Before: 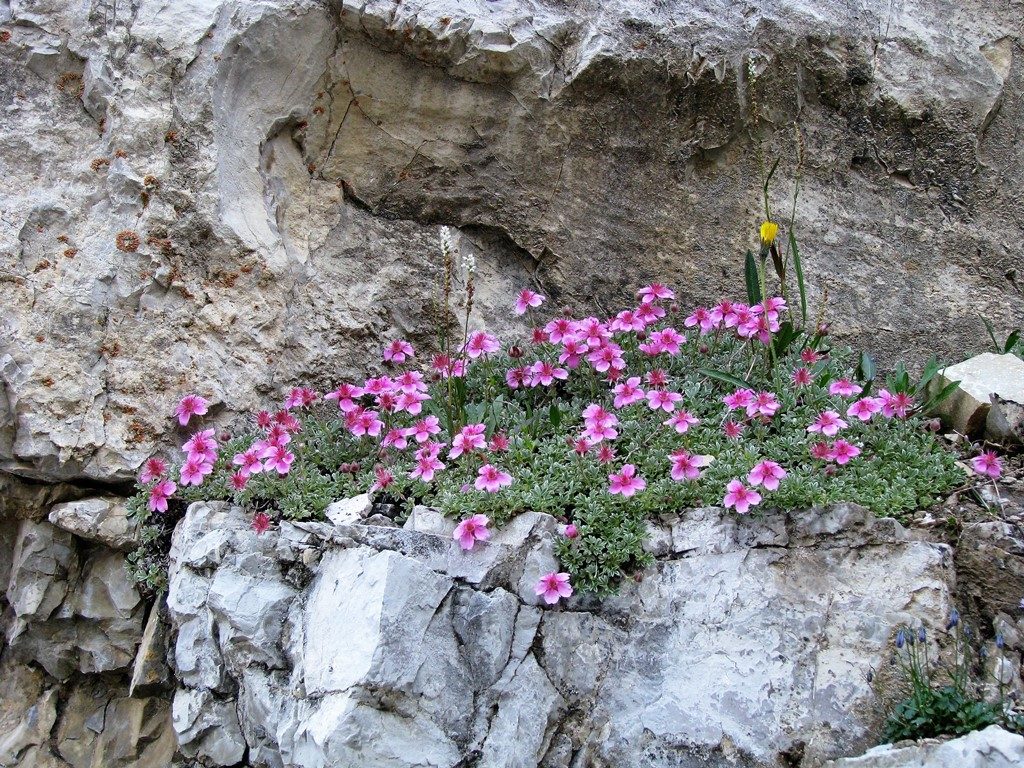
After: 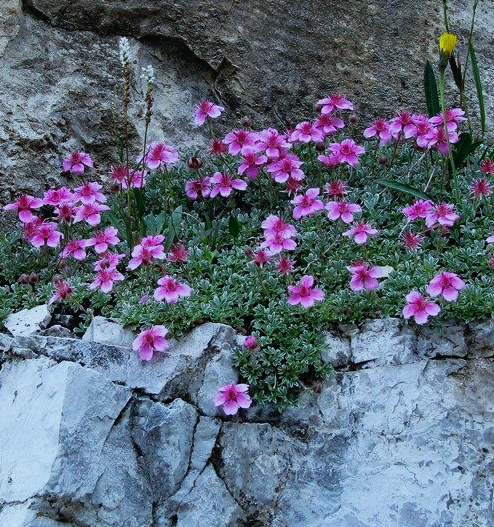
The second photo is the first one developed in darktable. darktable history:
crop: left 31.379%, top 24.658%, right 20.326%, bottom 6.628%
color calibration: illuminant F (fluorescent), F source F9 (Cool White Deluxe 4150 K) – high CRI, x 0.374, y 0.373, temperature 4158.34 K
tone curve: curves: ch0 [(0, 0) (0.003, 0.019) (0.011, 0.019) (0.025, 0.022) (0.044, 0.026) (0.069, 0.032) (0.1, 0.052) (0.136, 0.081) (0.177, 0.123) (0.224, 0.17) (0.277, 0.219) (0.335, 0.276) (0.399, 0.344) (0.468, 0.421) (0.543, 0.508) (0.623, 0.604) (0.709, 0.705) (0.801, 0.797) (0.898, 0.894) (1, 1)], preserve colors none
exposure: exposure -0.462 EV, compensate highlight preservation false
